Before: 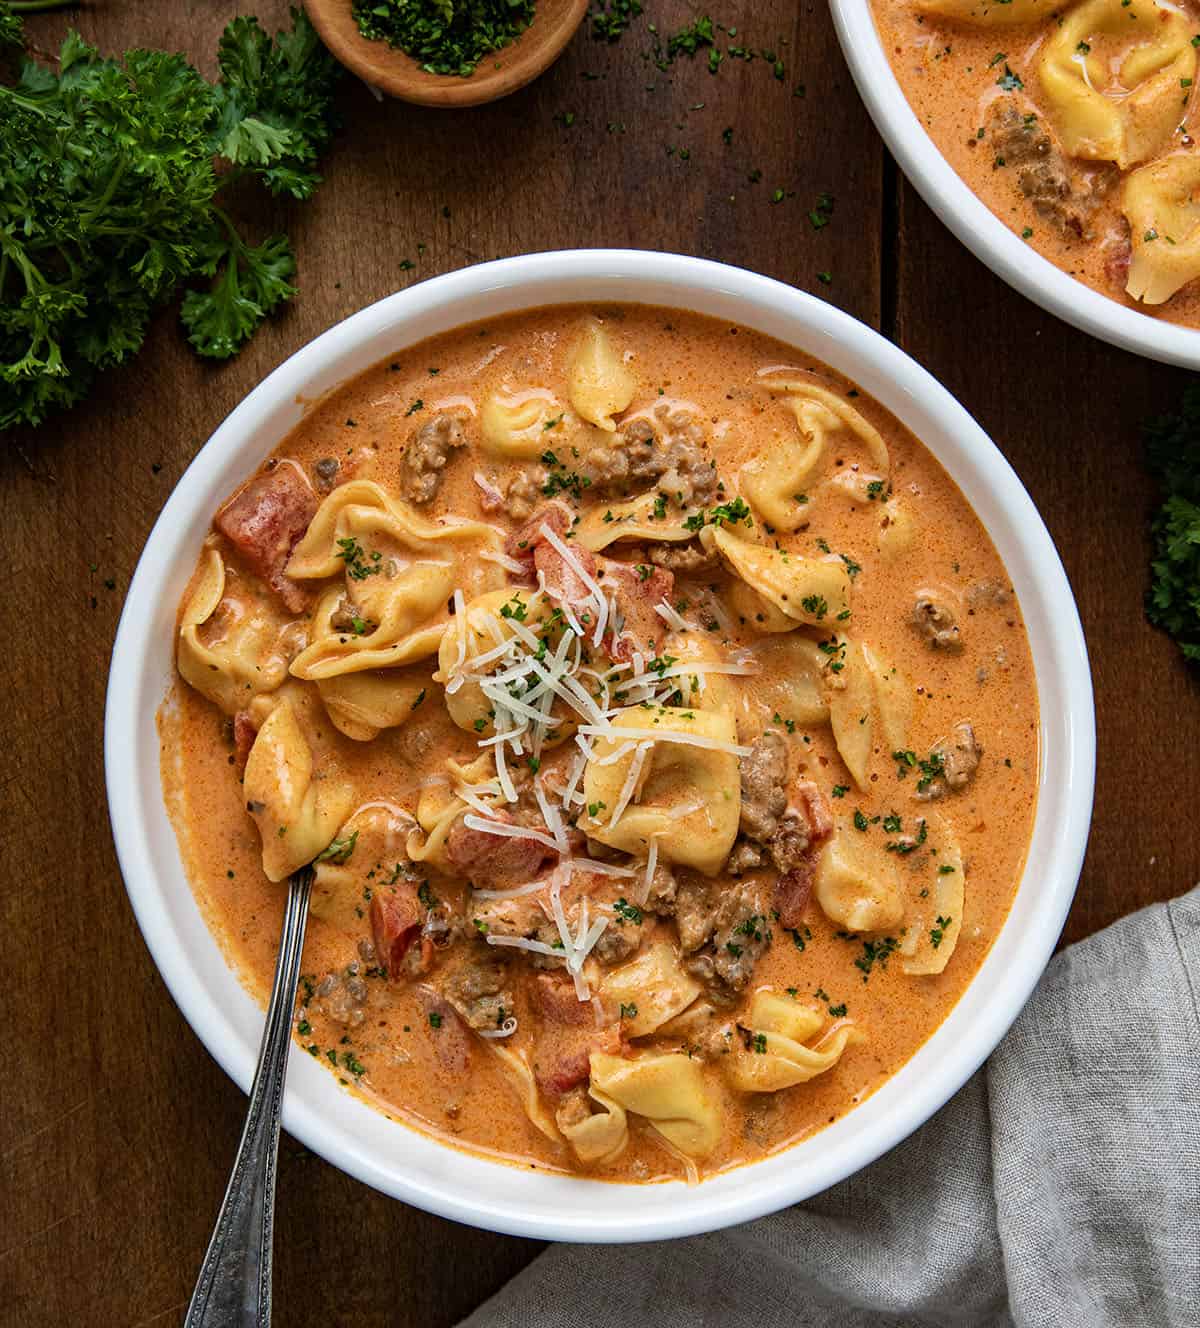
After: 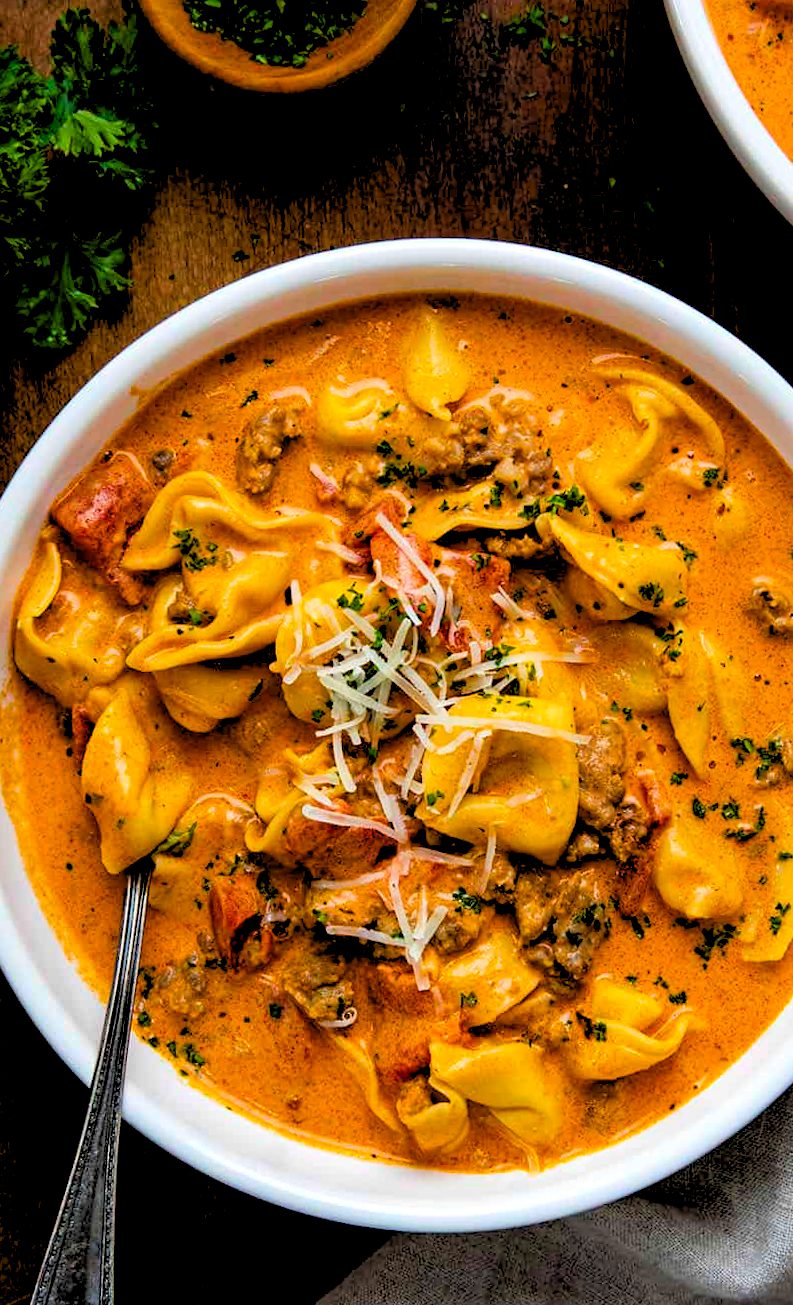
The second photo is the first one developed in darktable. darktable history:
rgb levels: levels [[0.029, 0.461, 0.922], [0, 0.5, 1], [0, 0.5, 1]]
color balance rgb: linear chroma grading › global chroma 15%, perceptual saturation grading › global saturation 30%
rotate and perspective: rotation -0.45°, automatic cropping original format, crop left 0.008, crop right 0.992, crop top 0.012, crop bottom 0.988
crop and rotate: left 13.342%, right 19.991%
